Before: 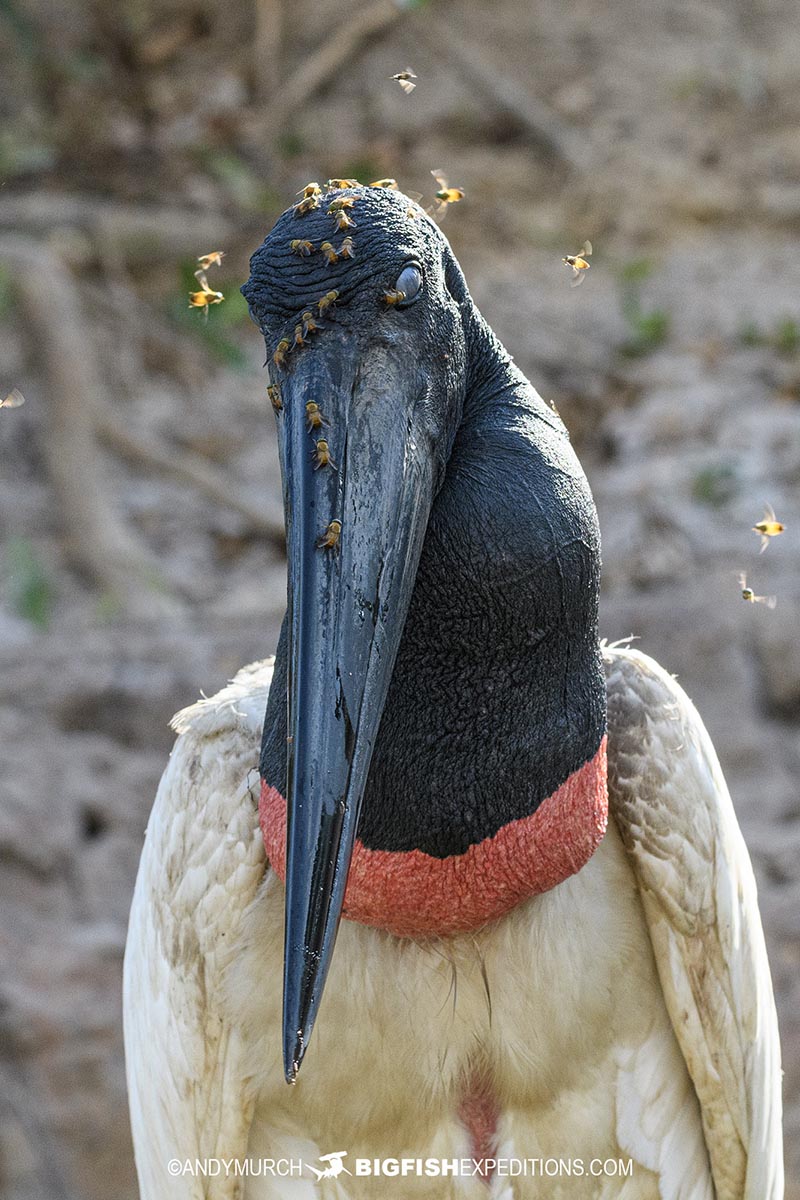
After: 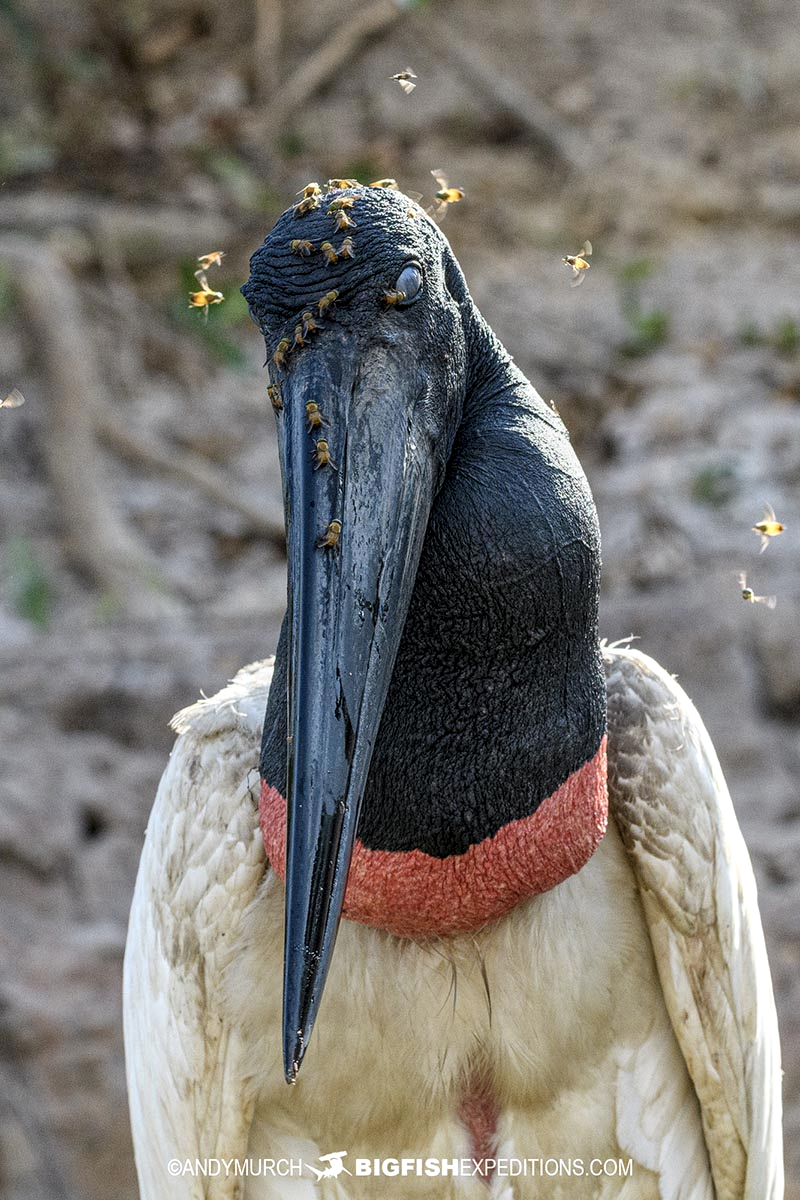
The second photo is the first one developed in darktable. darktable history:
contrast brightness saturation: saturation -0.05
rotate and perspective: automatic cropping off
white balance: emerald 1
color balance: mode lift, gamma, gain (sRGB), lift [0.97, 1, 1, 1], gamma [1.03, 1, 1, 1]
local contrast: on, module defaults
